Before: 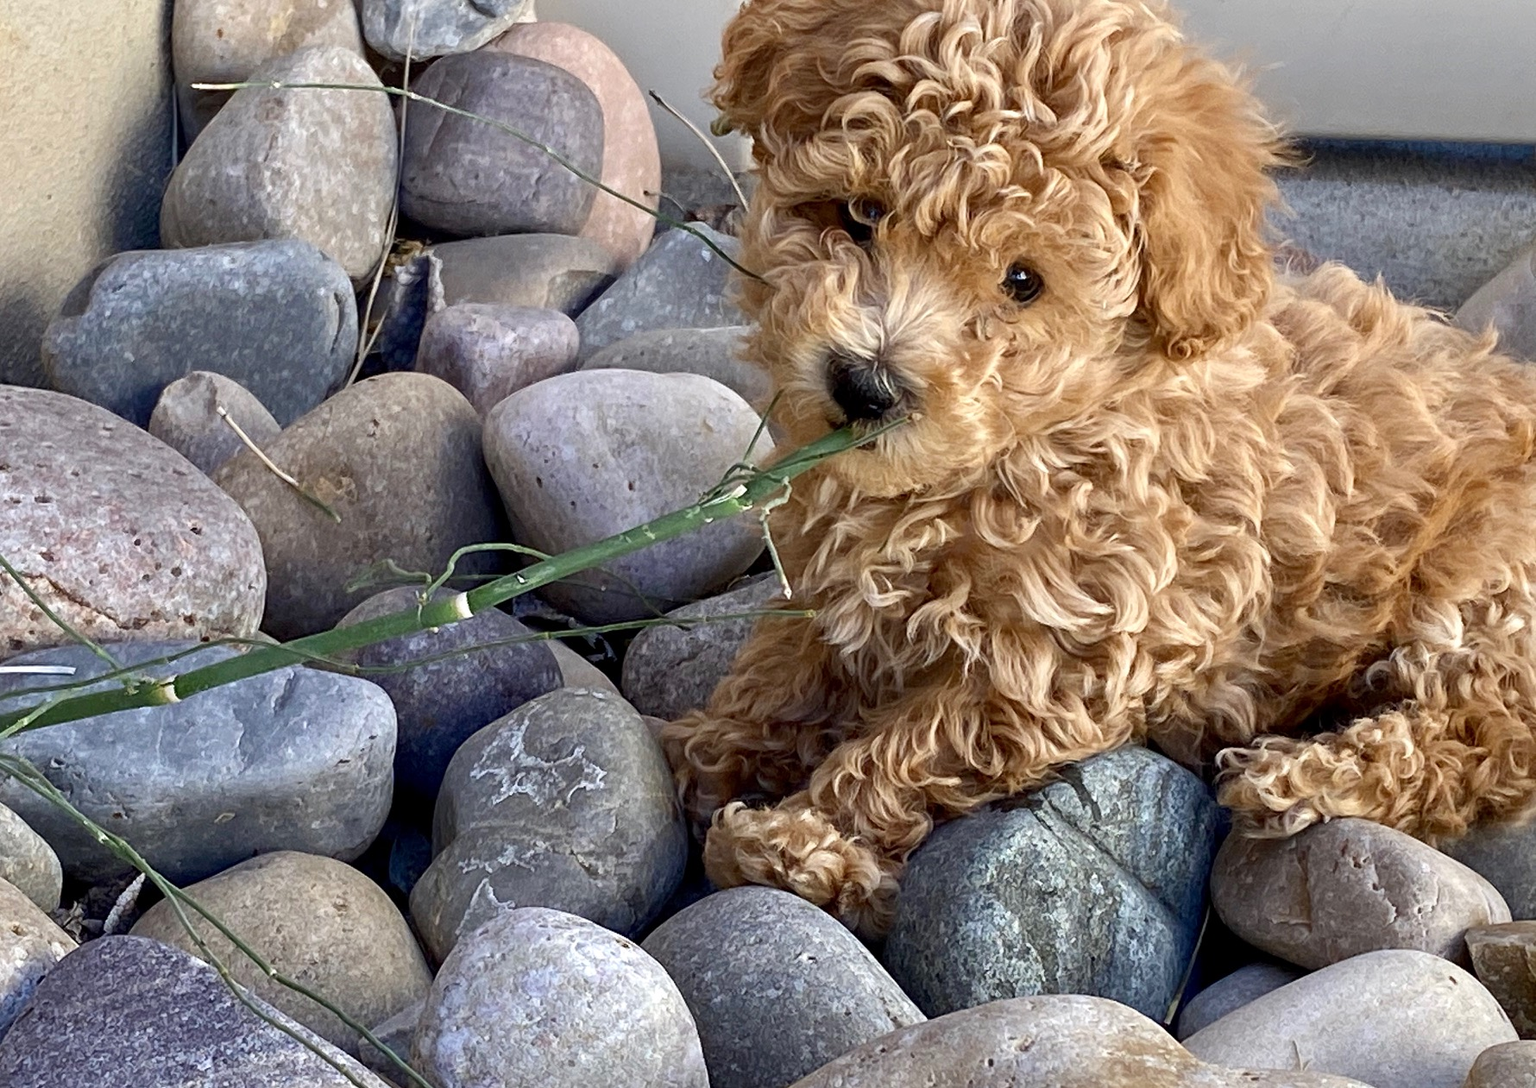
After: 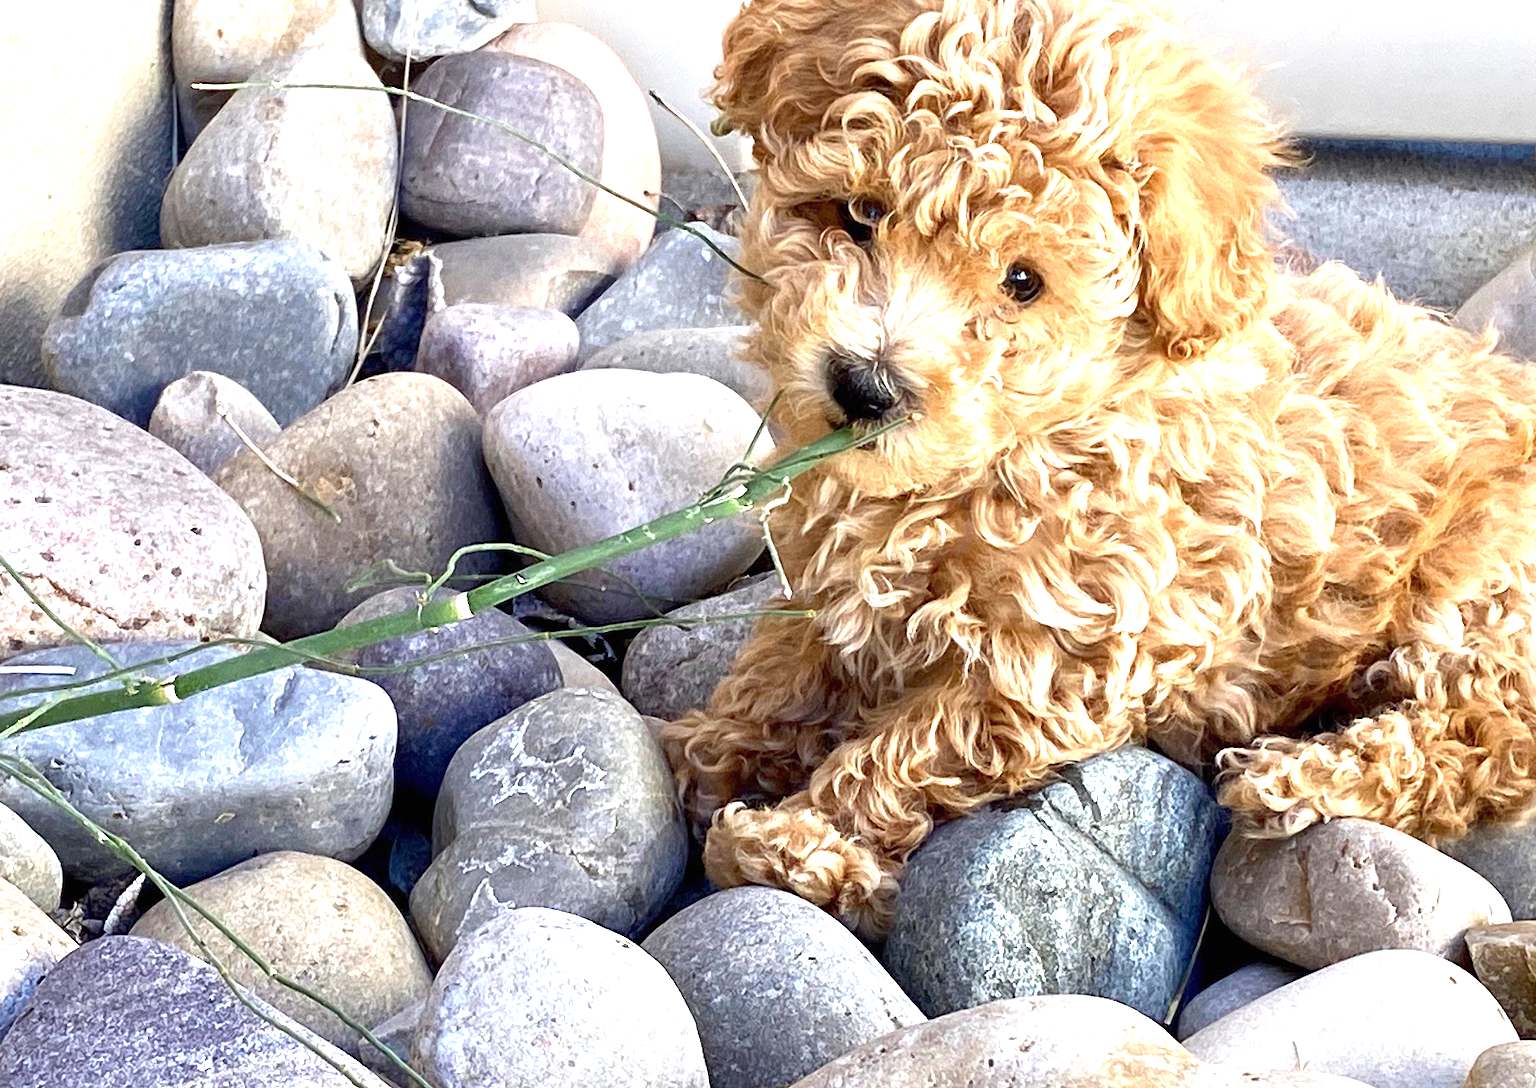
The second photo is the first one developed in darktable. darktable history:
exposure: black level correction 0, exposure 1.279 EV, compensate exposure bias true, compensate highlight preservation false
